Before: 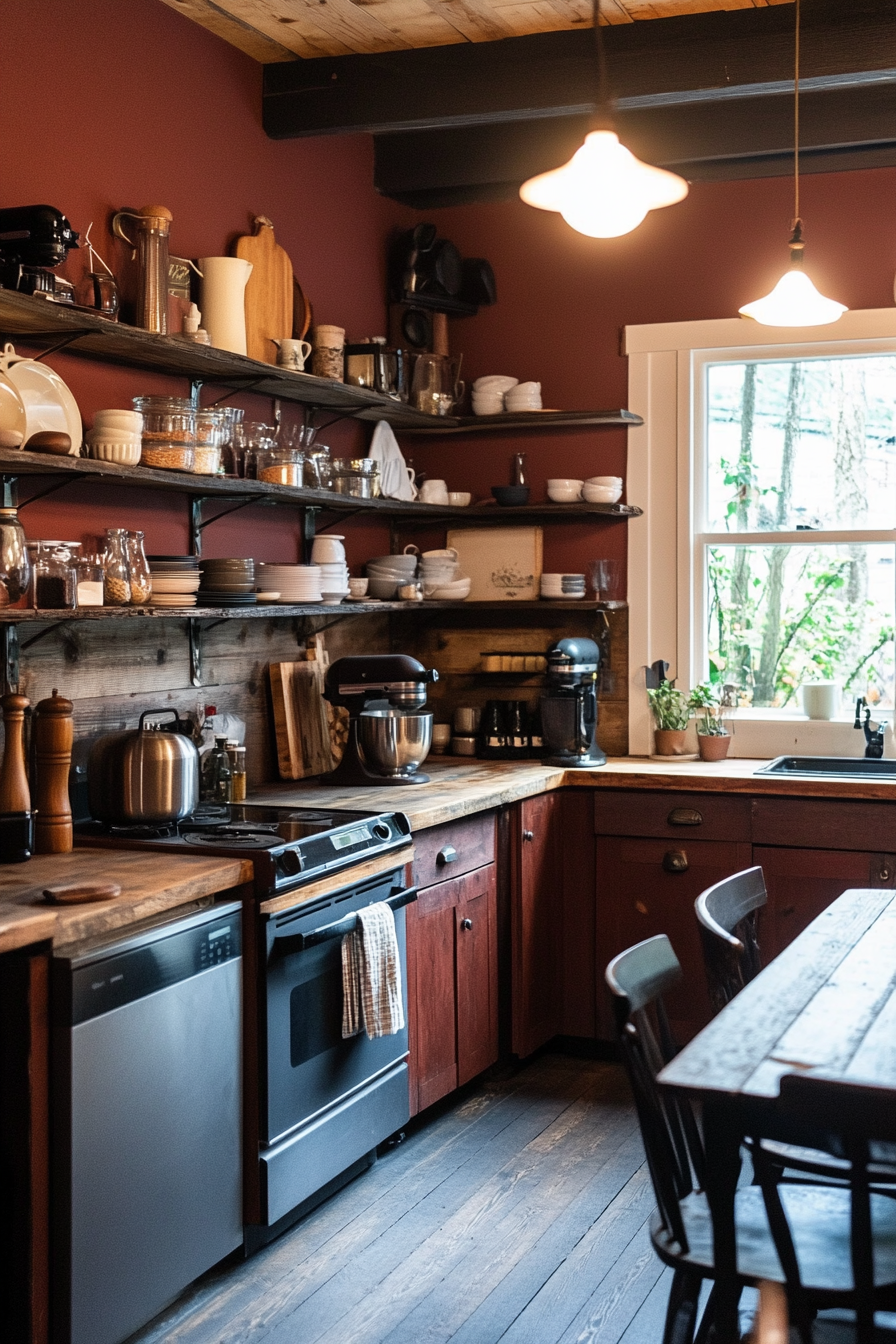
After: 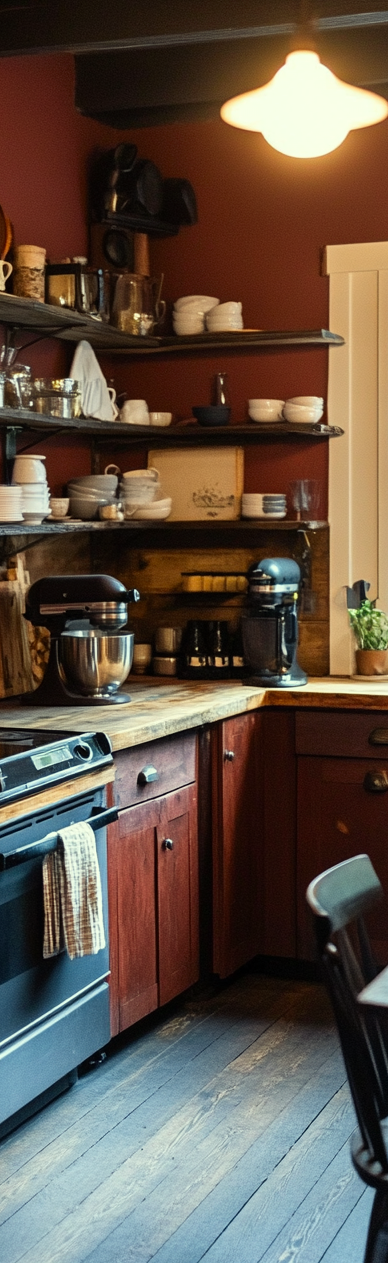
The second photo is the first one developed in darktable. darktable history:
crop: left 33.452%, top 6.025%, right 23.155%
contrast brightness saturation: saturation 0.18
rotate and perspective: automatic cropping off
color correction: highlights a* -5.94, highlights b* 11.19
